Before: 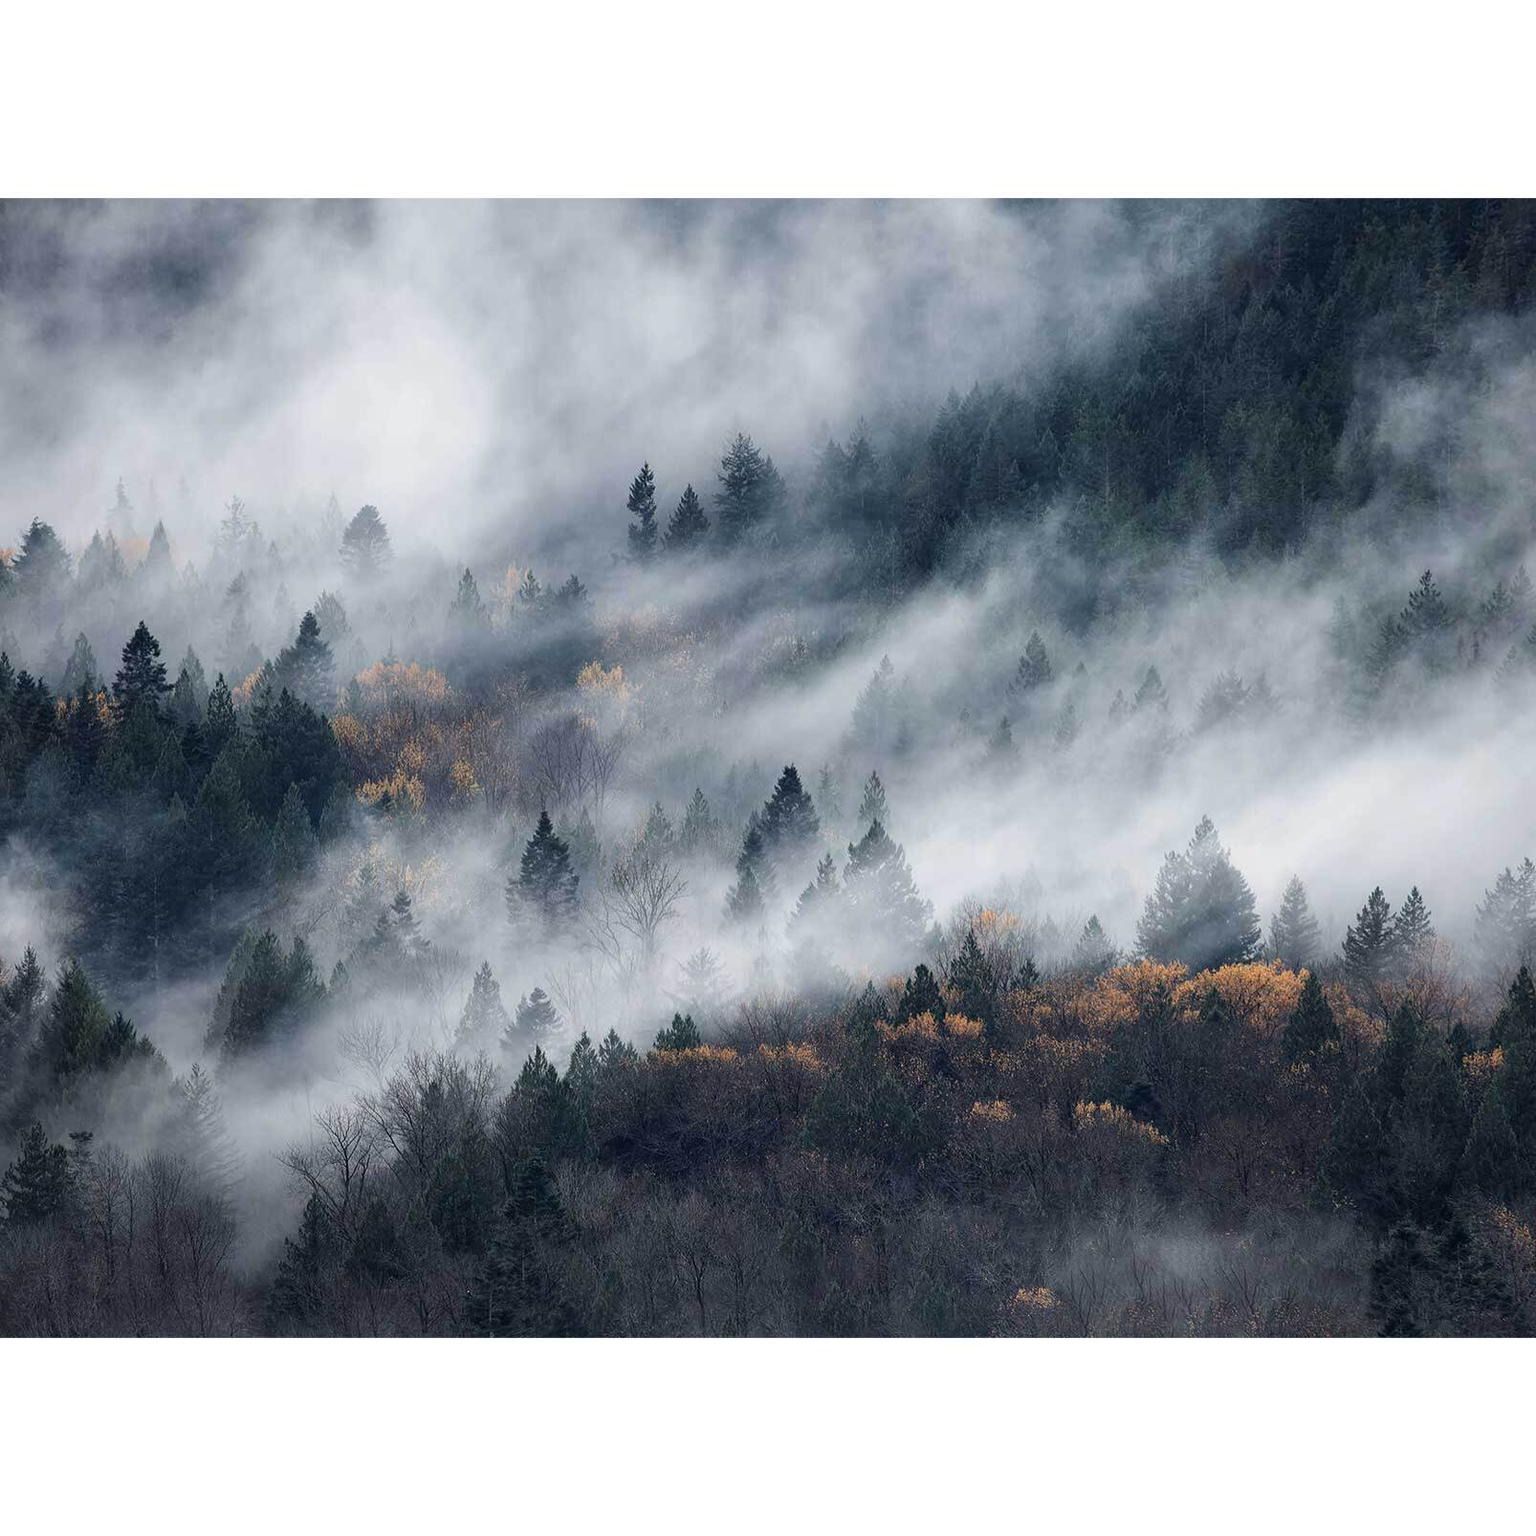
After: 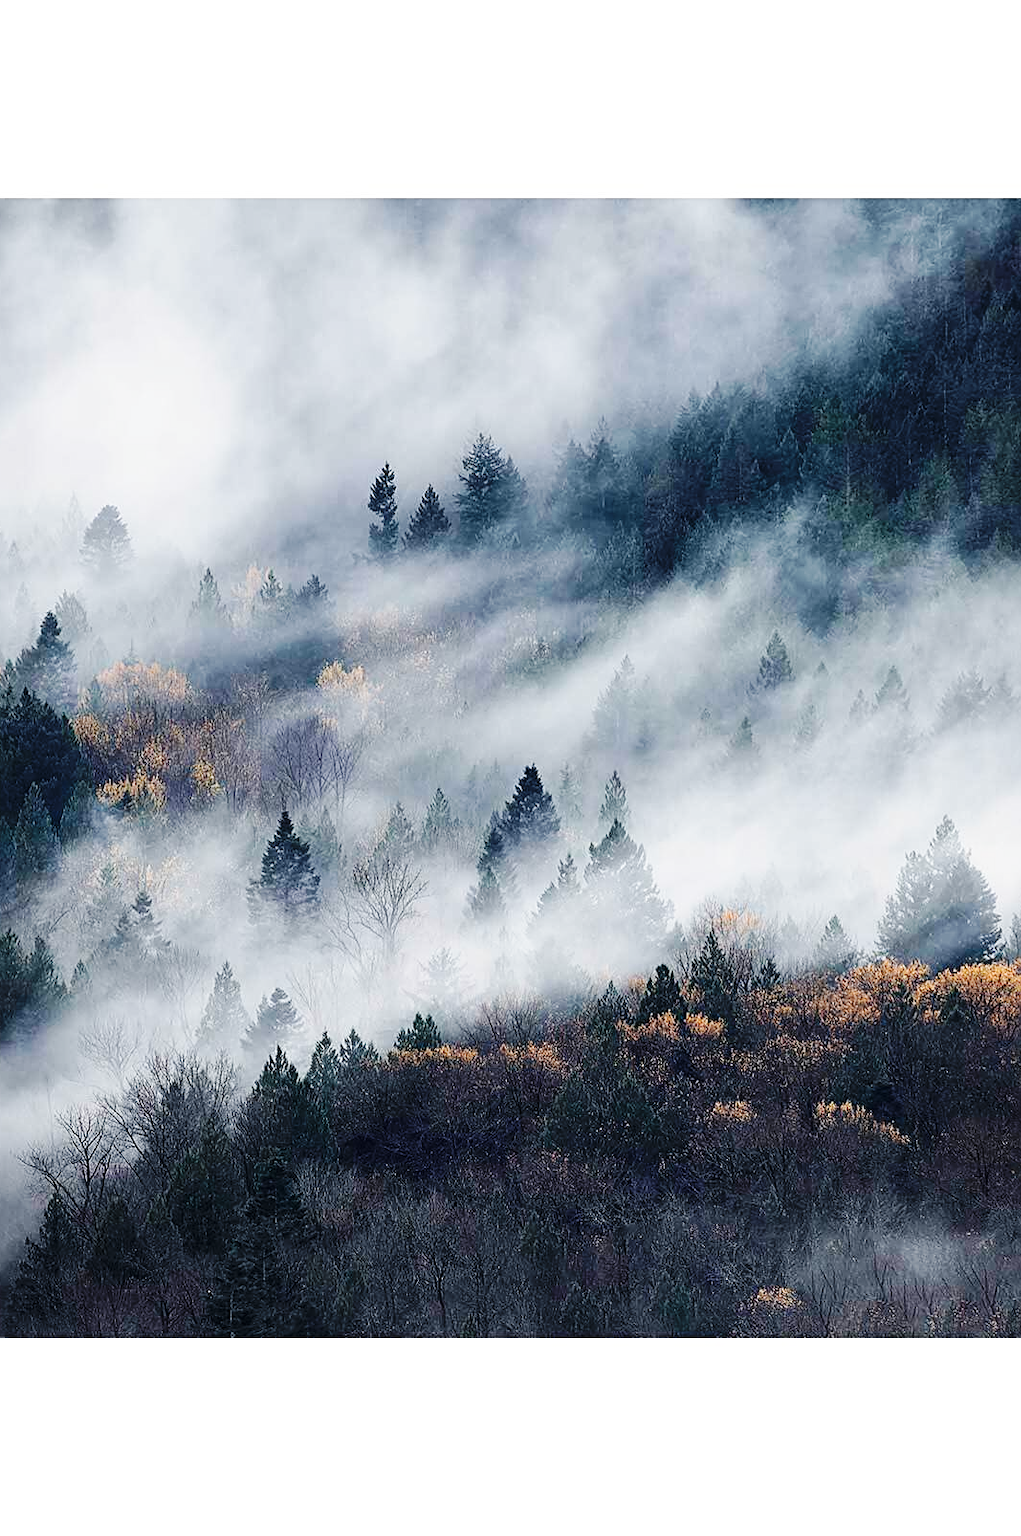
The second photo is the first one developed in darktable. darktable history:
sharpen: on, module defaults
base curve: curves: ch0 [(0, 0) (0.036, 0.025) (0.121, 0.166) (0.206, 0.329) (0.605, 0.79) (1, 1)], preserve colors none
crop: left 16.899%, right 16.556%
